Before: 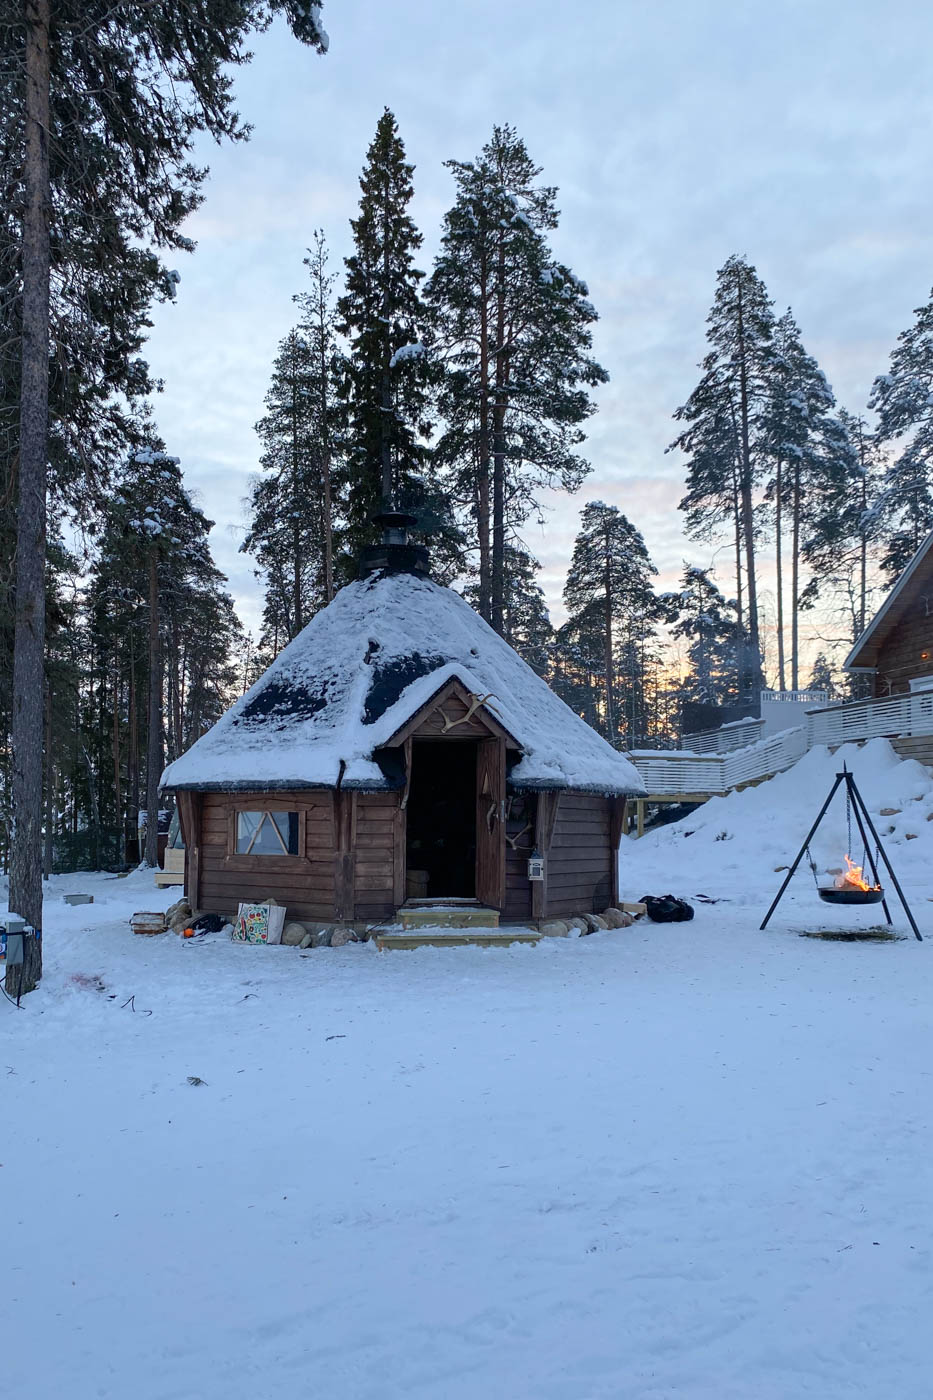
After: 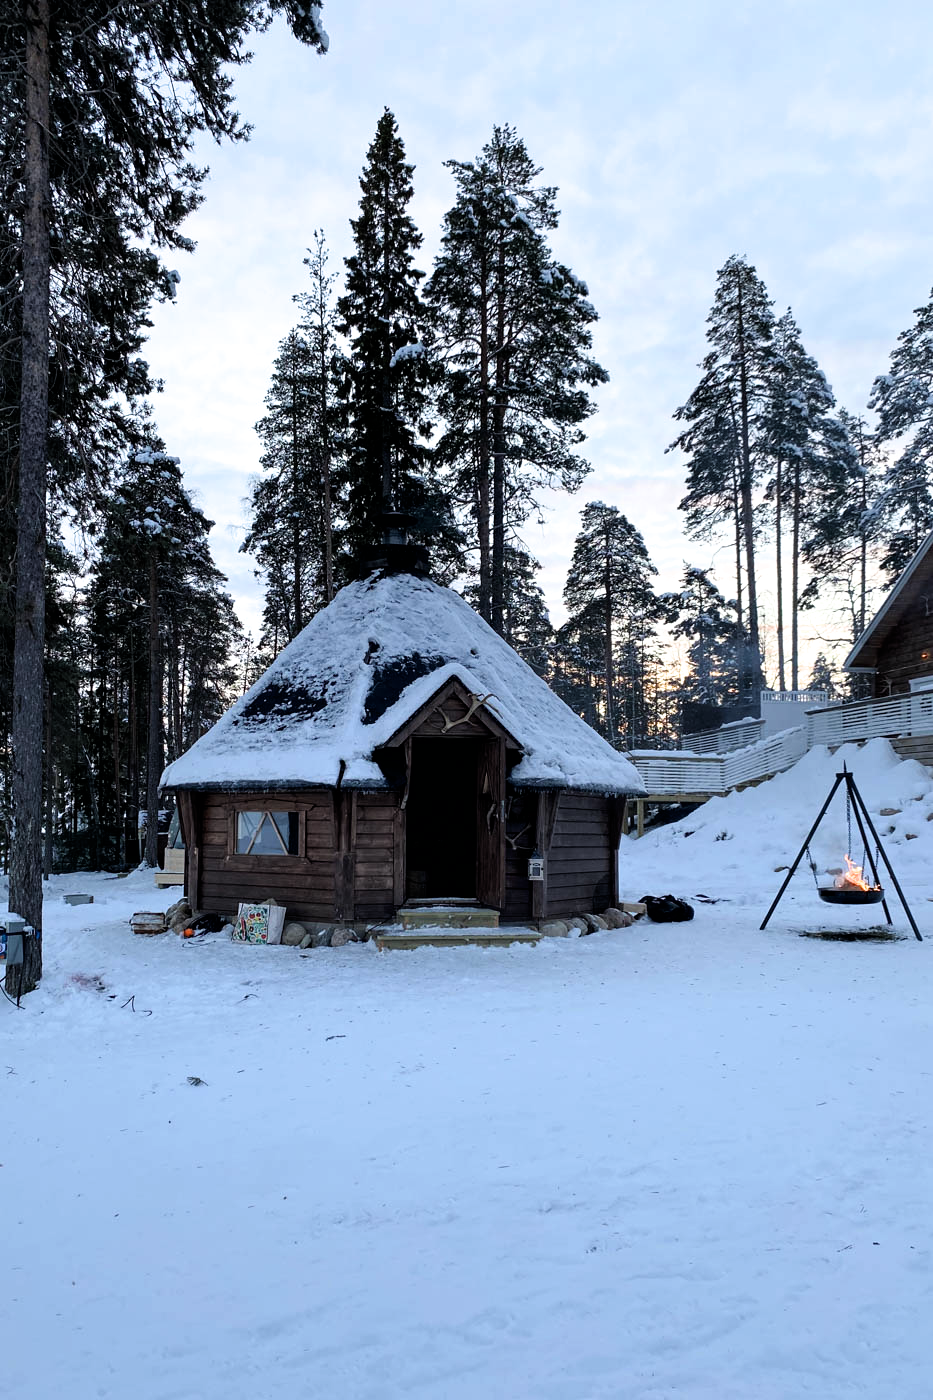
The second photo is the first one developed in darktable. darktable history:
filmic rgb: black relative exposure -8.21 EV, white relative exposure 2.2 EV, target white luminance 99.942%, hardness 7.11, latitude 74.85%, contrast 1.317, highlights saturation mix -1.75%, shadows ↔ highlights balance 30.01%
